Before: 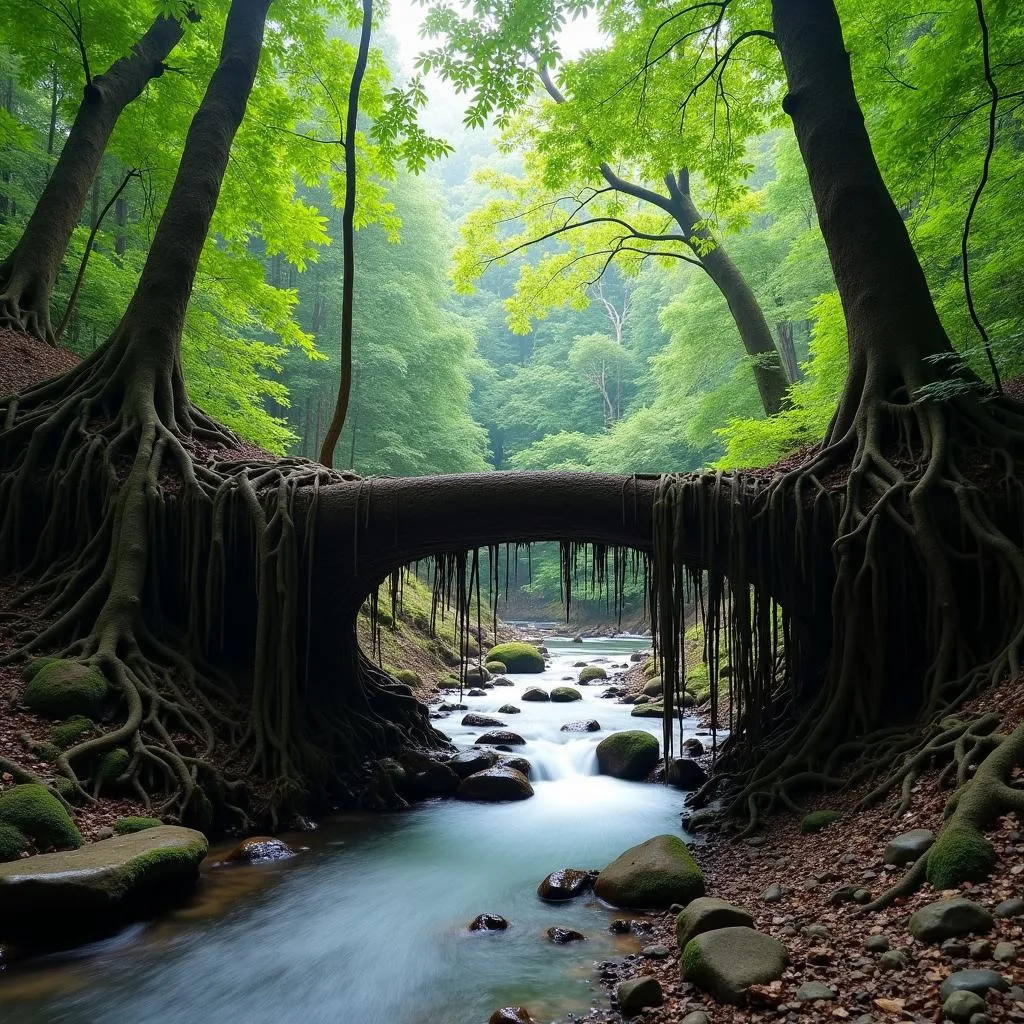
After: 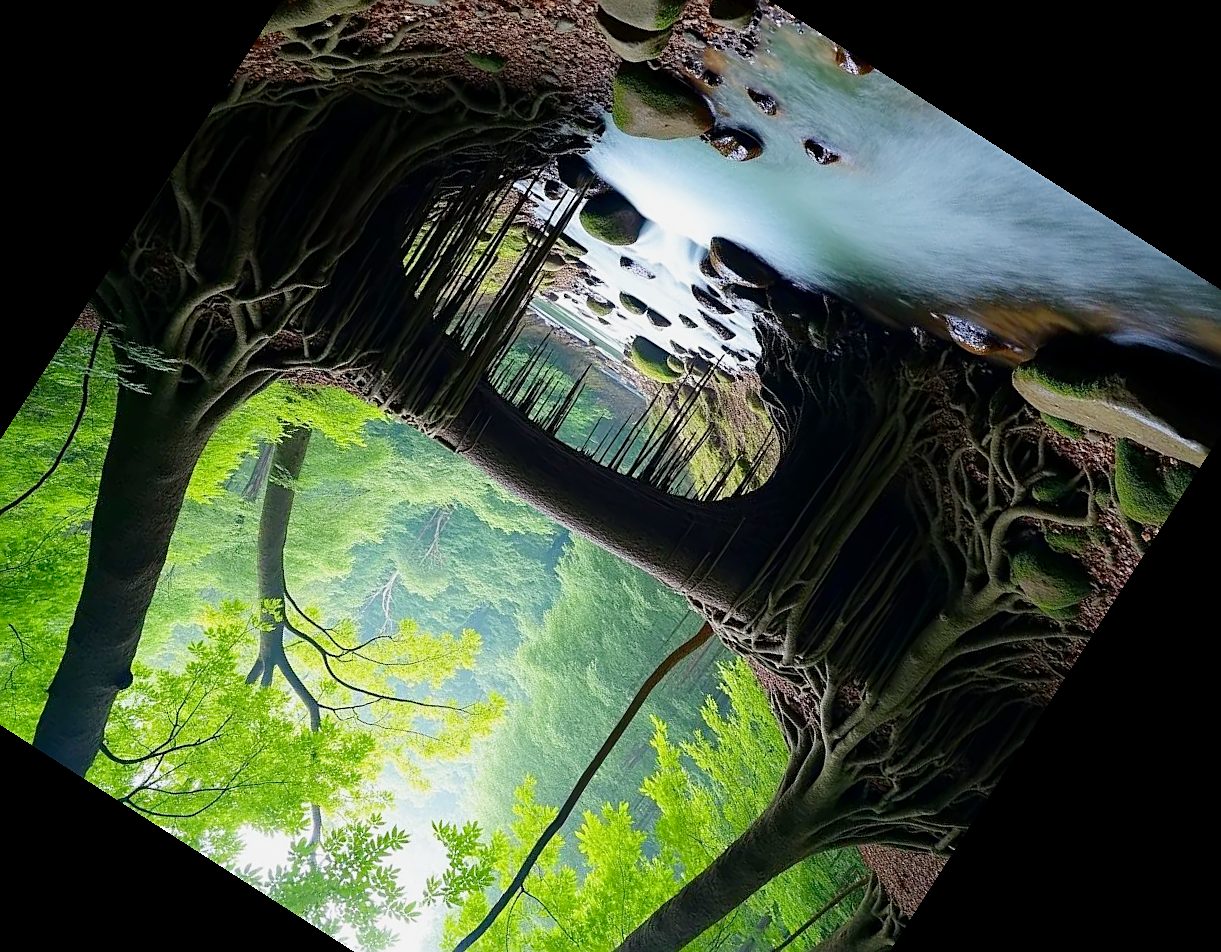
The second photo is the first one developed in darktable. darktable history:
exposure: exposure 0.583 EV, compensate exposure bias true, compensate highlight preservation false
sharpen: on, module defaults
filmic rgb: black relative exposure -16 EV, white relative exposure 4.06 EV, target black luminance 0%, hardness 7.53, latitude 72.76%, contrast 0.897, highlights saturation mix 10.07%, shadows ↔ highlights balance -0.382%, preserve chrominance no, color science v4 (2020), type of noise poissonian
crop and rotate: angle 147.34°, left 9.099%, top 15.627%, right 4.586%, bottom 17.076%
